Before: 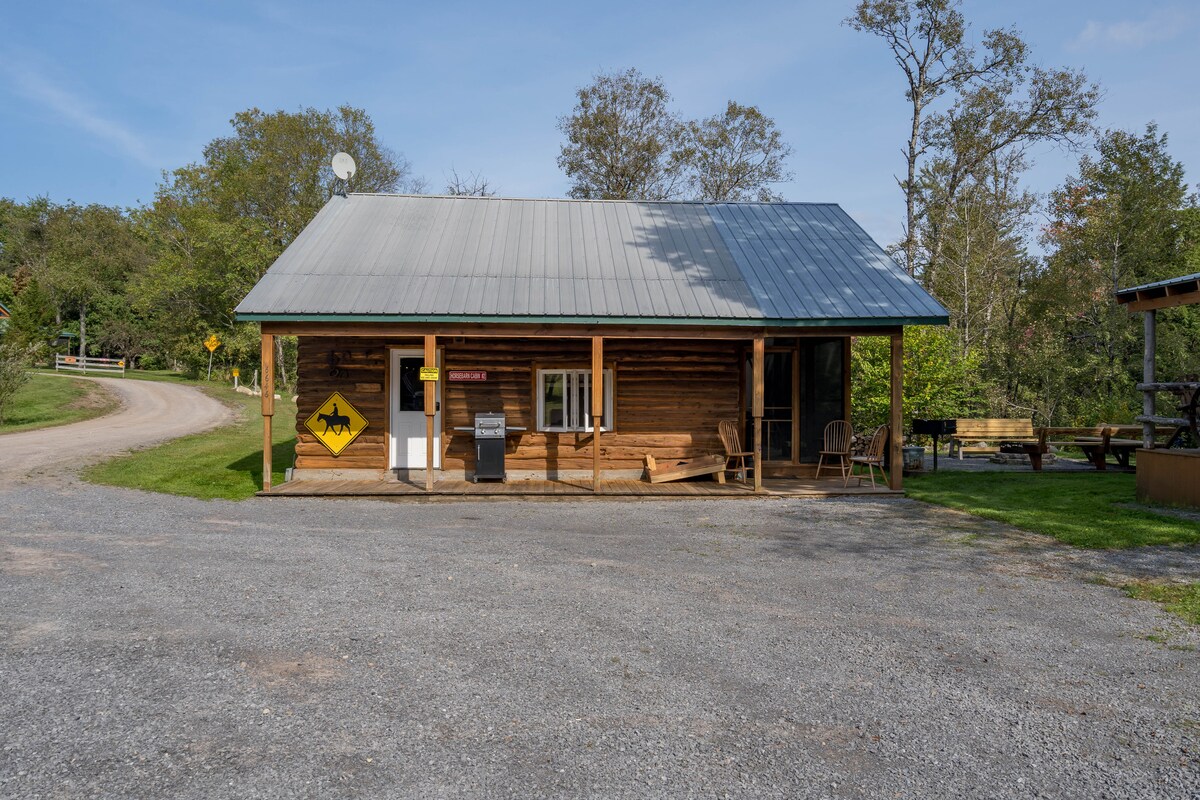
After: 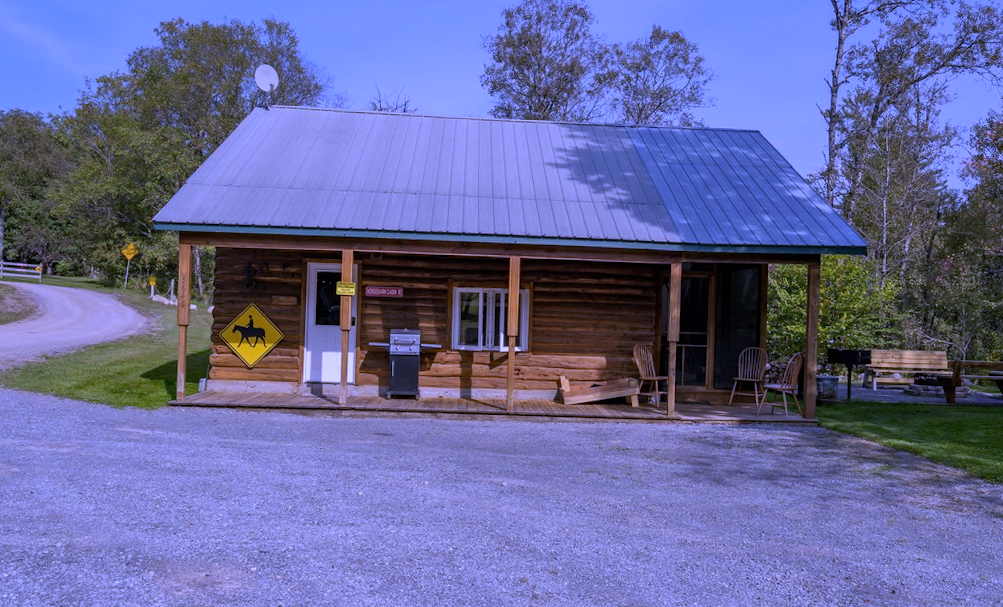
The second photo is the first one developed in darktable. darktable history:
color balance: input saturation 99%
rotate and perspective: rotation 1.72°, automatic cropping off
crop: left 7.856%, top 11.836%, right 10.12%, bottom 15.387%
graduated density: rotation 5.63°, offset 76.9
white balance: red 0.98, blue 1.61
